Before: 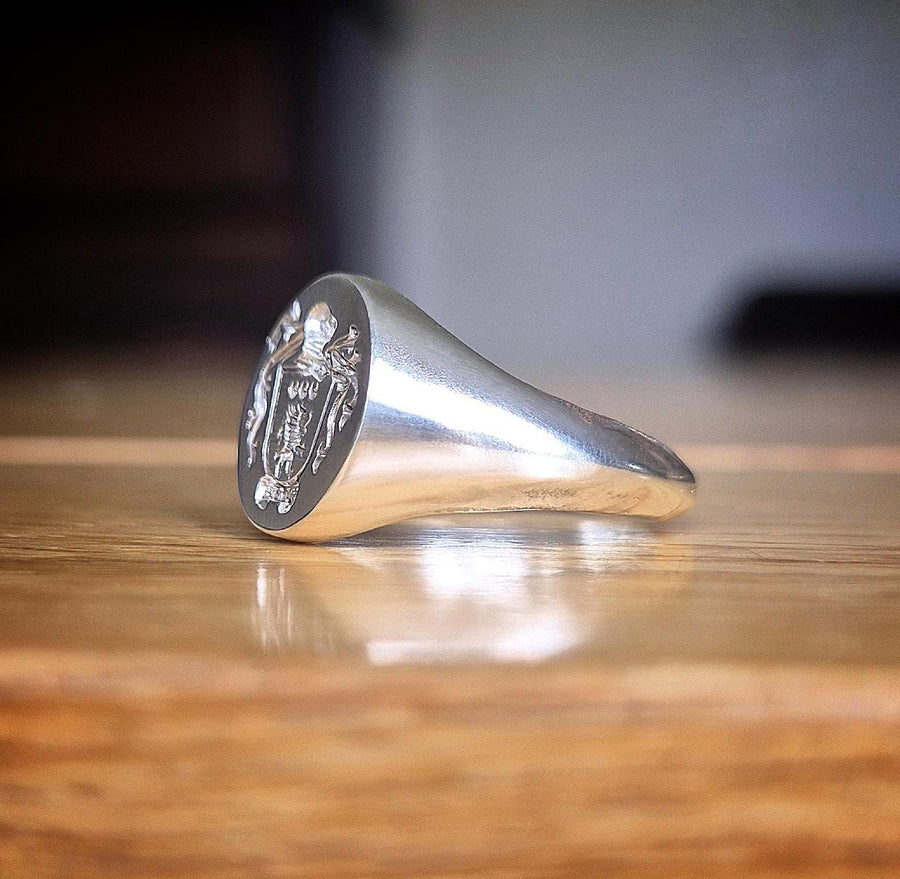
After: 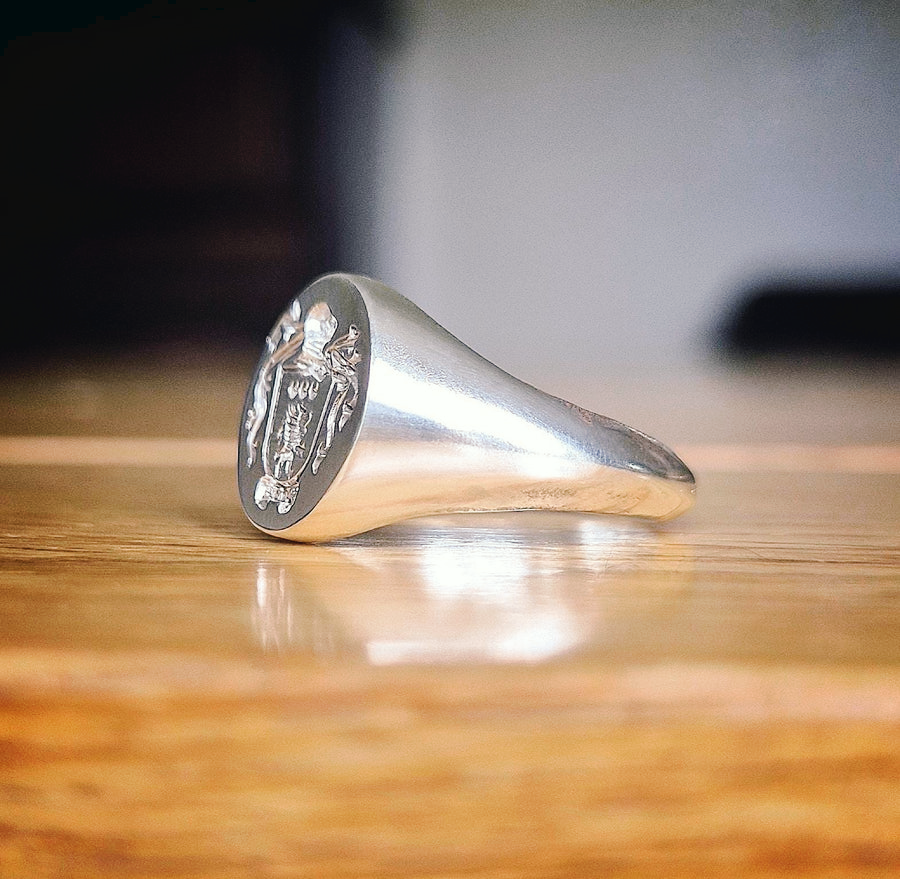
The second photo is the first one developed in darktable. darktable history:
tone curve: curves: ch0 [(0, 0) (0.003, 0.035) (0.011, 0.035) (0.025, 0.035) (0.044, 0.046) (0.069, 0.063) (0.1, 0.084) (0.136, 0.123) (0.177, 0.174) (0.224, 0.232) (0.277, 0.304) (0.335, 0.387) (0.399, 0.476) (0.468, 0.566) (0.543, 0.639) (0.623, 0.714) (0.709, 0.776) (0.801, 0.851) (0.898, 0.921) (1, 1)], preserve colors none
color look up table: target L [93.84, 87.82, 90.74, 68.76, 69.78, 61.98, 51.82, 45.43, 49.92, 32.5, 15.31, 200.3, 83.58, 78.63, 60.03, 62.49, 54.59, 53.93, 54.05, 48.56, 44.28, 43.33, 29.2, 20.45, 3.666, 96.34, 82.73, 75.78, 77.17, 68.89, 63.57, 63.04, 68.73, 48.62, 52.97, 47.94, 43.22, 45, 42.78, 17.36, 15.48, 20.48, 94.13, 89.73, 71.25, 65.99, 58.45, 51.03, 41.25], target a [-7.149, -26.47, -39.79, -26.56, -48.97, -56.29, -19.46, -36.41, -15.63, -25.18, -12.34, 0, 12.47, 10.46, 50.28, 37.23, 62.72, 71.63, -1.719, 75.21, 33.55, 28.87, 3.531, 34.45, 11.68, 1.667, 25.21, 32.82, 14.22, 16.72, 60.58, 62.08, 38.07, 42.85, 5.93, 60.97, 15.43, 45.25, 27.35, 4.081, 26.15, 28.08, -18.16, -33.61, -3.795, -26.01, -32.3, -4.459, -9.219], target b [35.84, 59.9, 14.91, 28.99, 28.99, 53.73, 48.12, 41, 12.98, 31.53, 20.14, 0, 17.53, 78.68, 63, 40.39, 49.06, 24.03, 36.85, 58.36, 46.48, 15.19, 14.82, 27.38, 0.303, -1.62, -18.68, 2.648, -31.25, 0.953, -10.25, -28.75, -42.92, -2.01, -50.64, -13.04, -10.35, -49.37, -68.33, -27.26, -19.16, -57.19, -0.272, -11.27, -20.28, -21.33, 4.749, -7.456, -30.19], num patches 49
